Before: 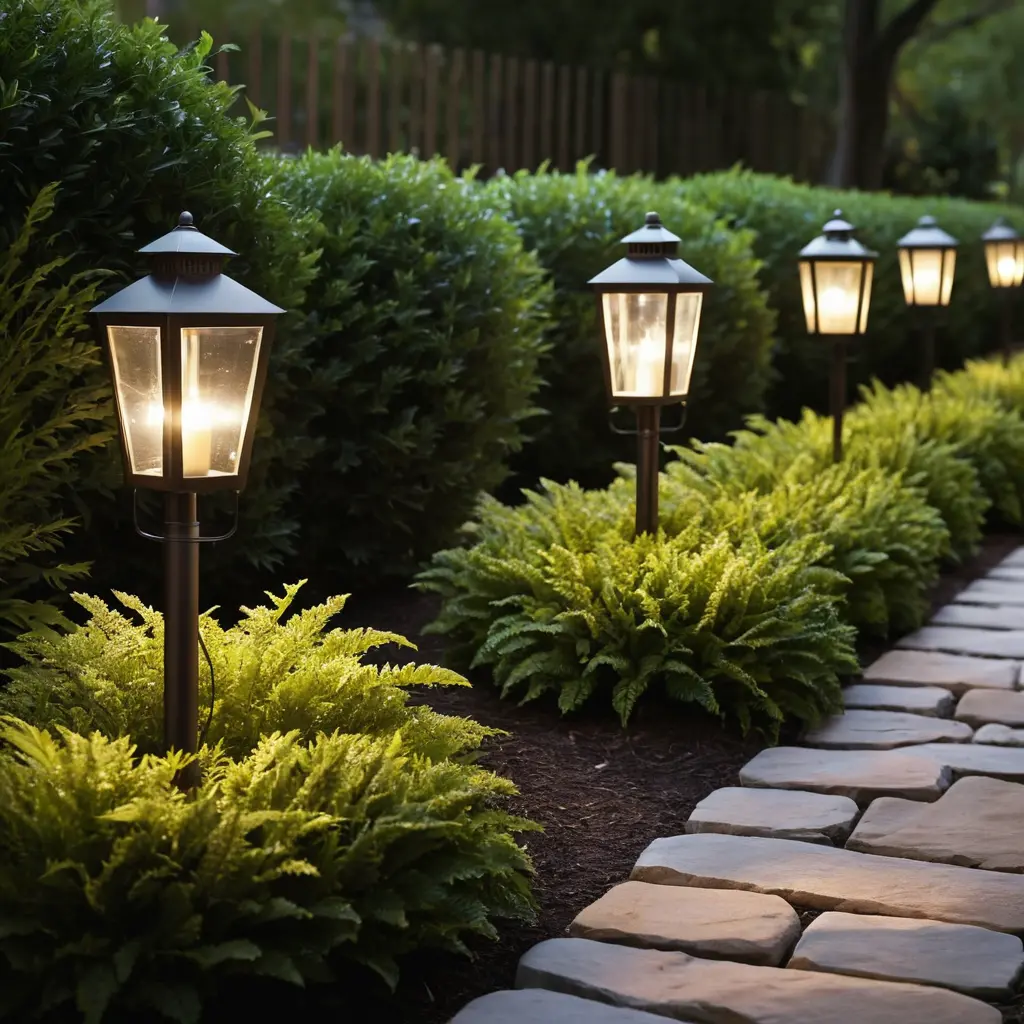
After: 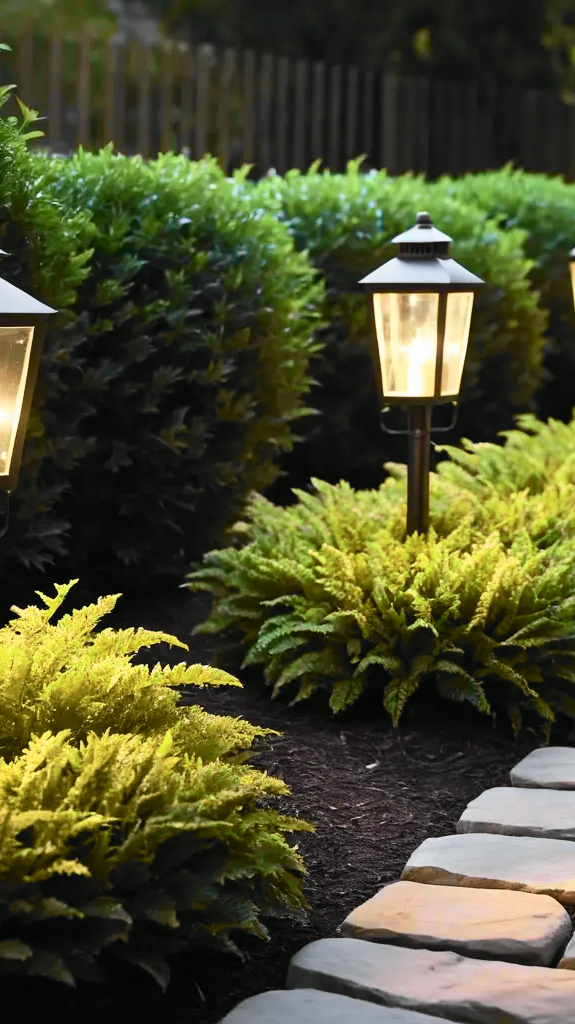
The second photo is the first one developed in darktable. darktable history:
crop and rotate: left 22.381%, right 21.412%
tone curve: curves: ch0 [(0, 0) (0.055, 0.057) (0.258, 0.307) (0.434, 0.543) (0.517, 0.657) (0.745, 0.874) (1, 1)]; ch1 [(0, 0) (0.346, 0.307) (0.418, 0.383) (0.46, 0.439) (0.482, 0.493) (0.502, 0.497) (0.517, 0.506) (0.55, 0.561) (0.588, 0.61) (0.646, 0.688) (1, 1)]; ch2 [(0, 0) (0.346, 0.34) (0.431, 0.45) (0.485, 0.499) (0.5, 0.503) (0.527, 0.508) (0.545, 0.562) (0.679, 0.706) (1, 1)], color space Lab, independent channels, preserve colors none
